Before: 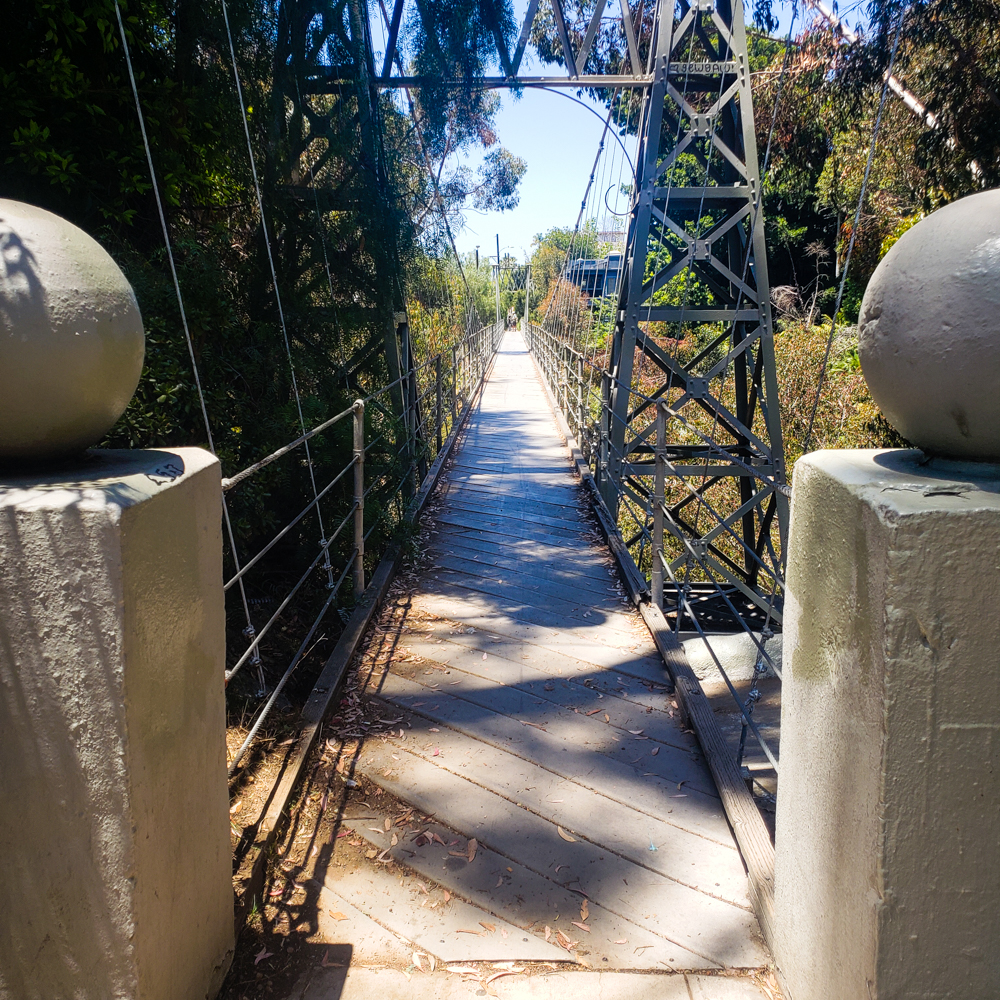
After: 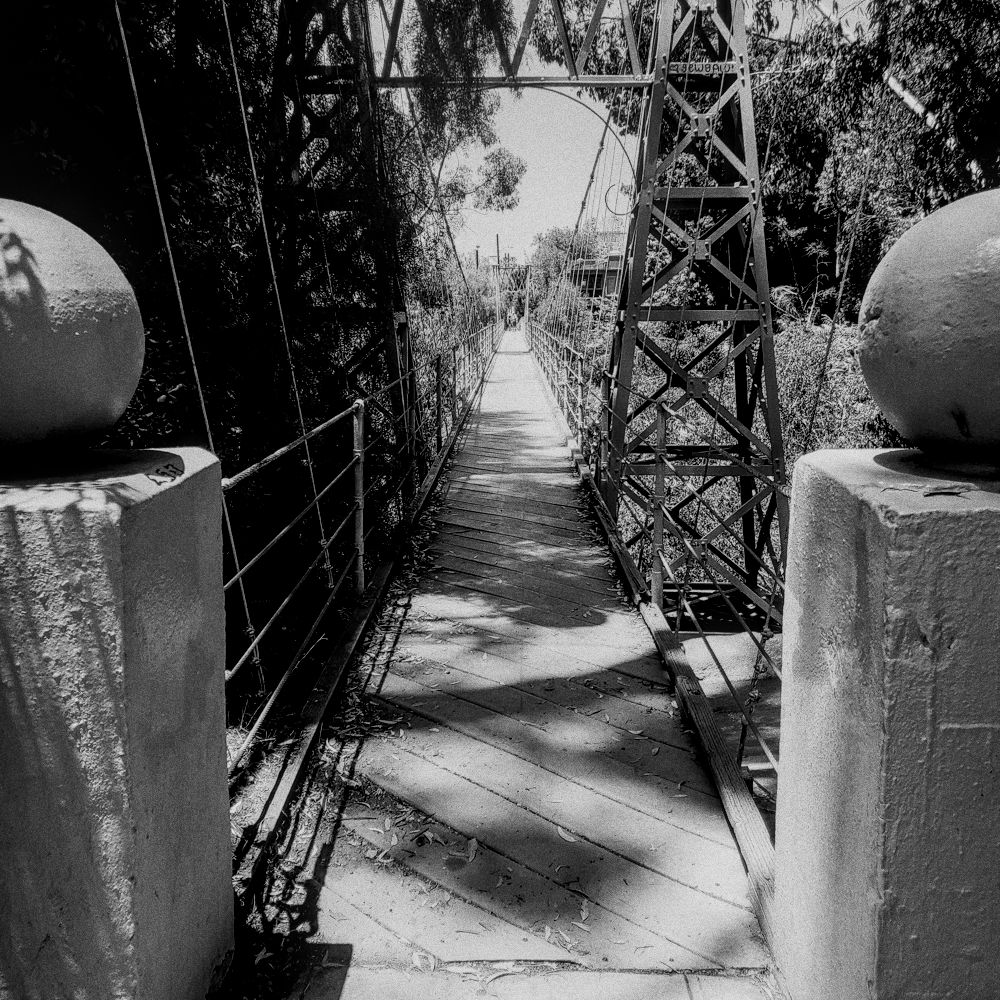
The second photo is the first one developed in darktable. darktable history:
local contrast: detail 130%
grain: coarseness 0.09 ISO, strength 40%
filmic rgb: black relative exposure -5 EV, white relative exposure 3.5 EV, hardness 3.19, contrast 1.2, highlights saturation mix -50%
monochrome: a 73.58, b 64.21
white balance: red 0.766, blue 1.537
